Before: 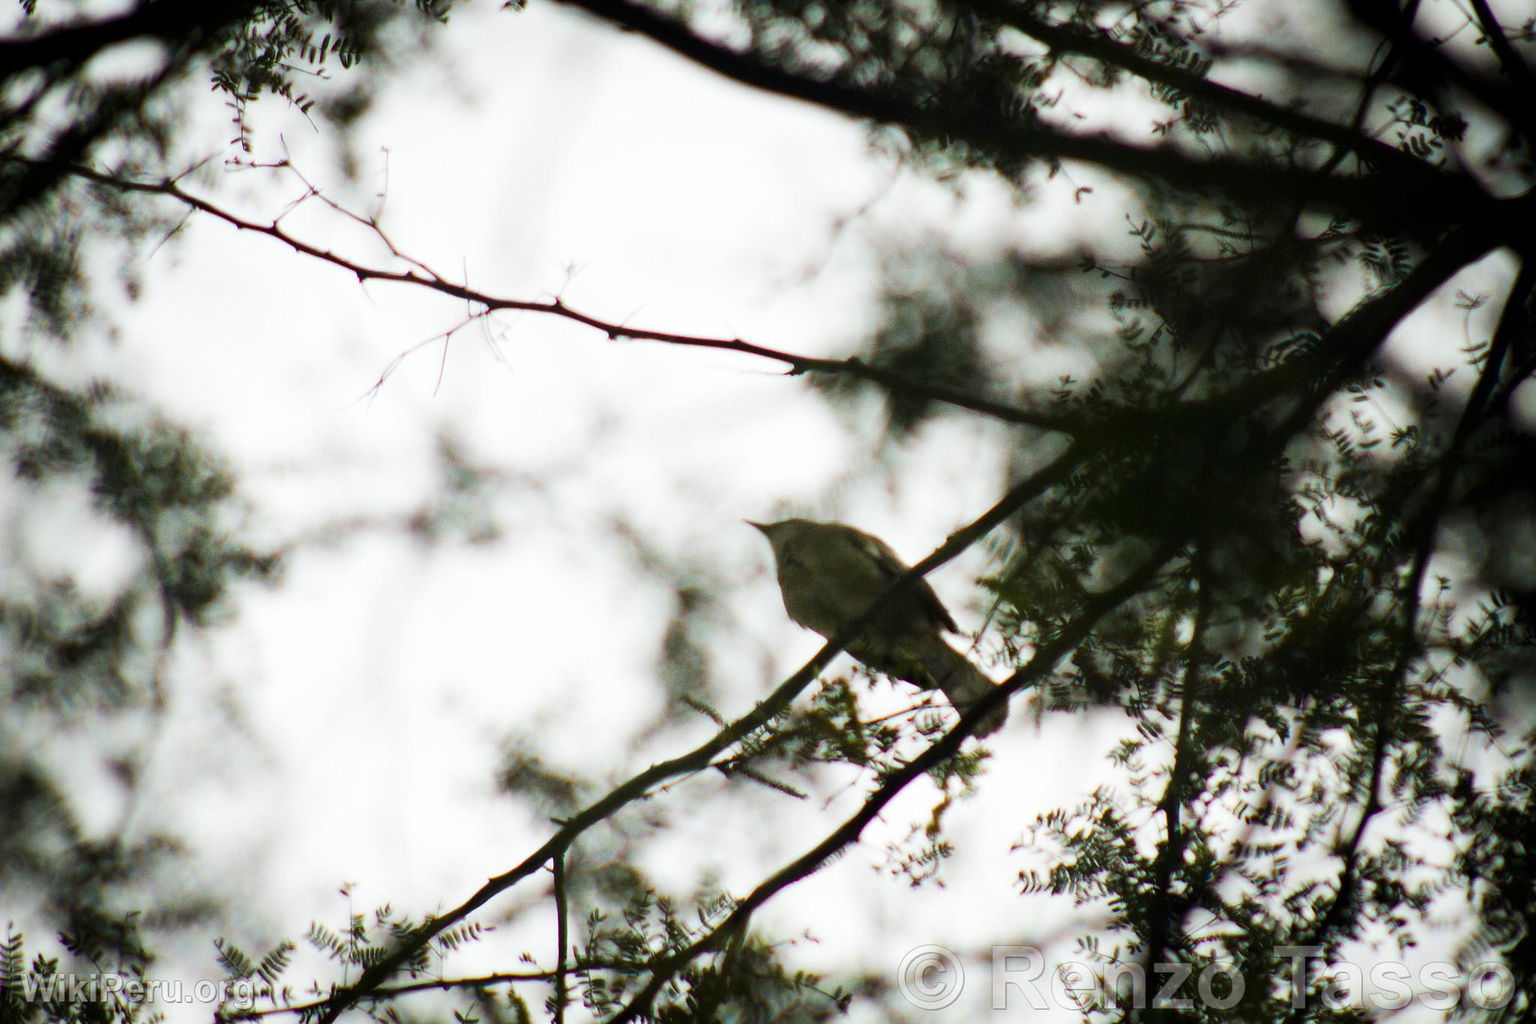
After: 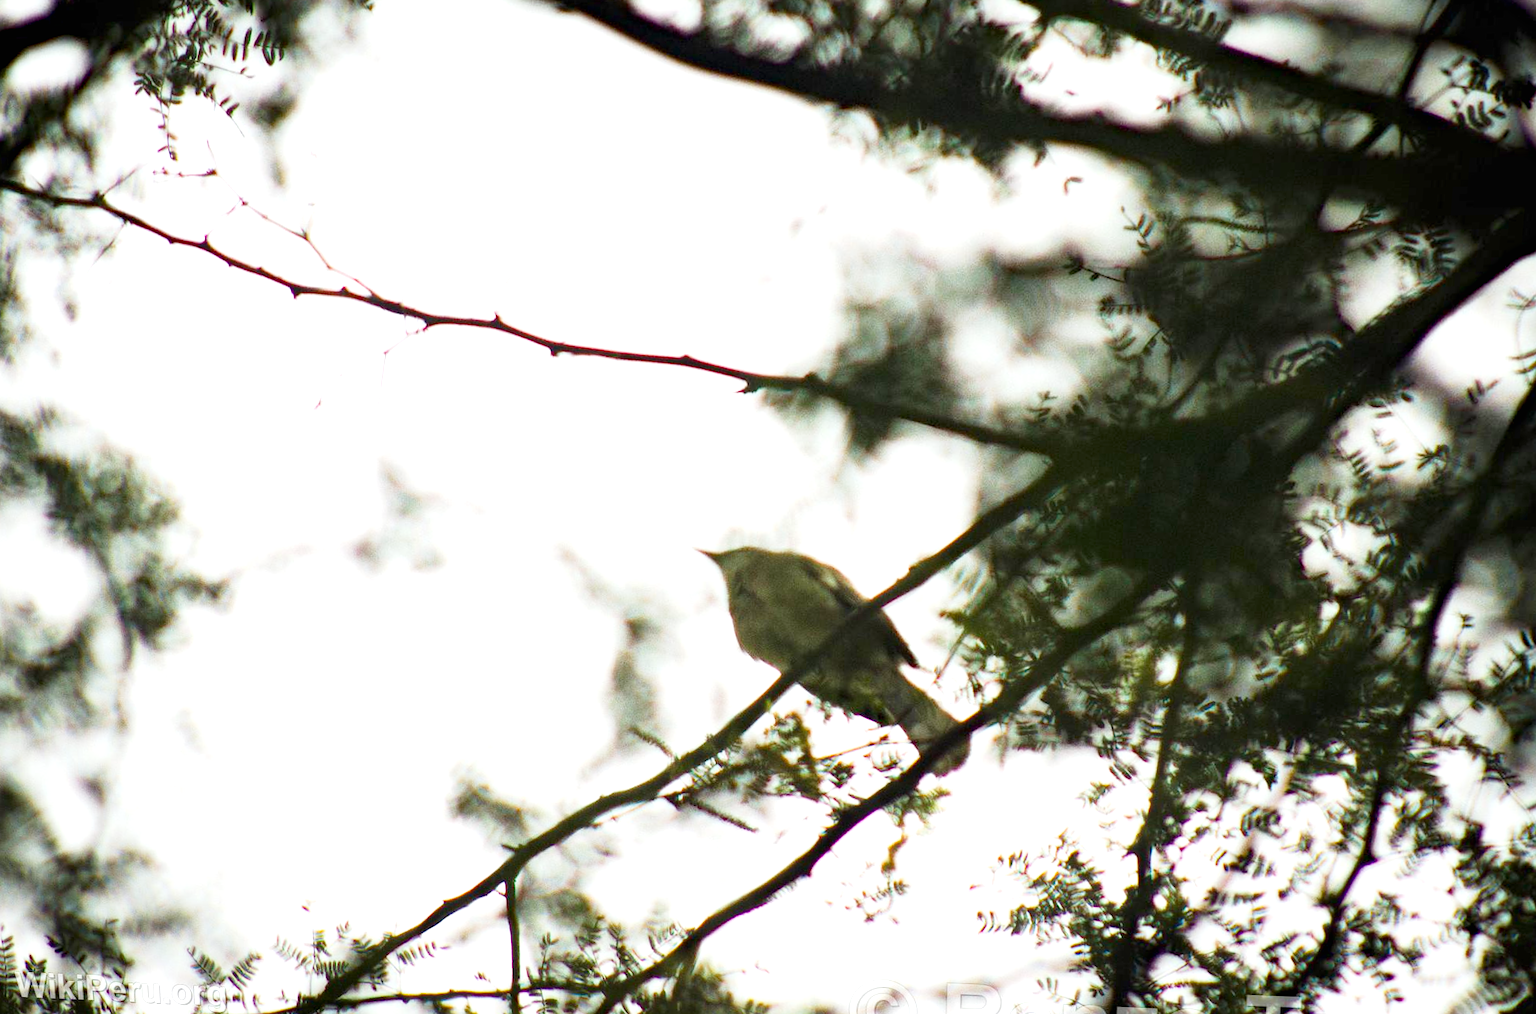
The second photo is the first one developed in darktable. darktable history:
exposure: black level correction 0, exposure 0.7 EV, compensate exposure bias true, compensate highlight preservation false
rotate and perspective: rotation 0.062°, lens shift (vertical) 0.115, lens shift (horizontal) -0.133, crop left 0.047, crop right 0.94, crop top 0.061, crop bottom 0.94
base curve: curves: ch0 [(0, 0) (0.204, 0.334) (0.55, 0.733) (1, 1)], preserve colors none
haze removal: adaptive false
